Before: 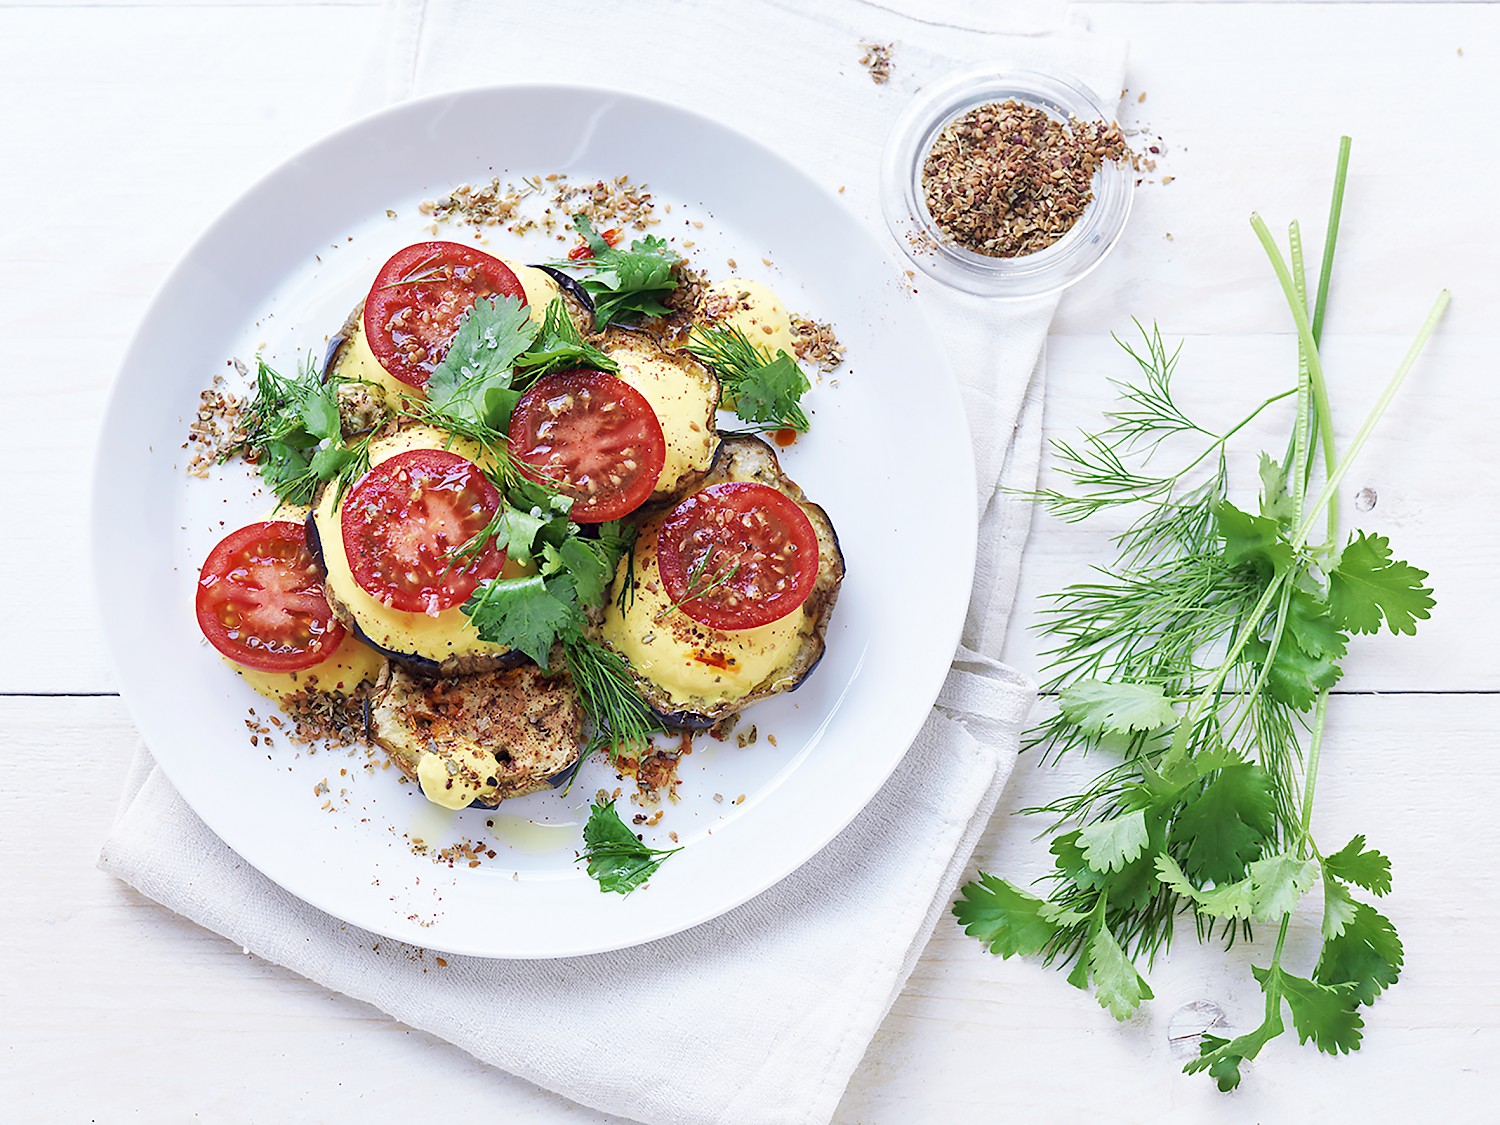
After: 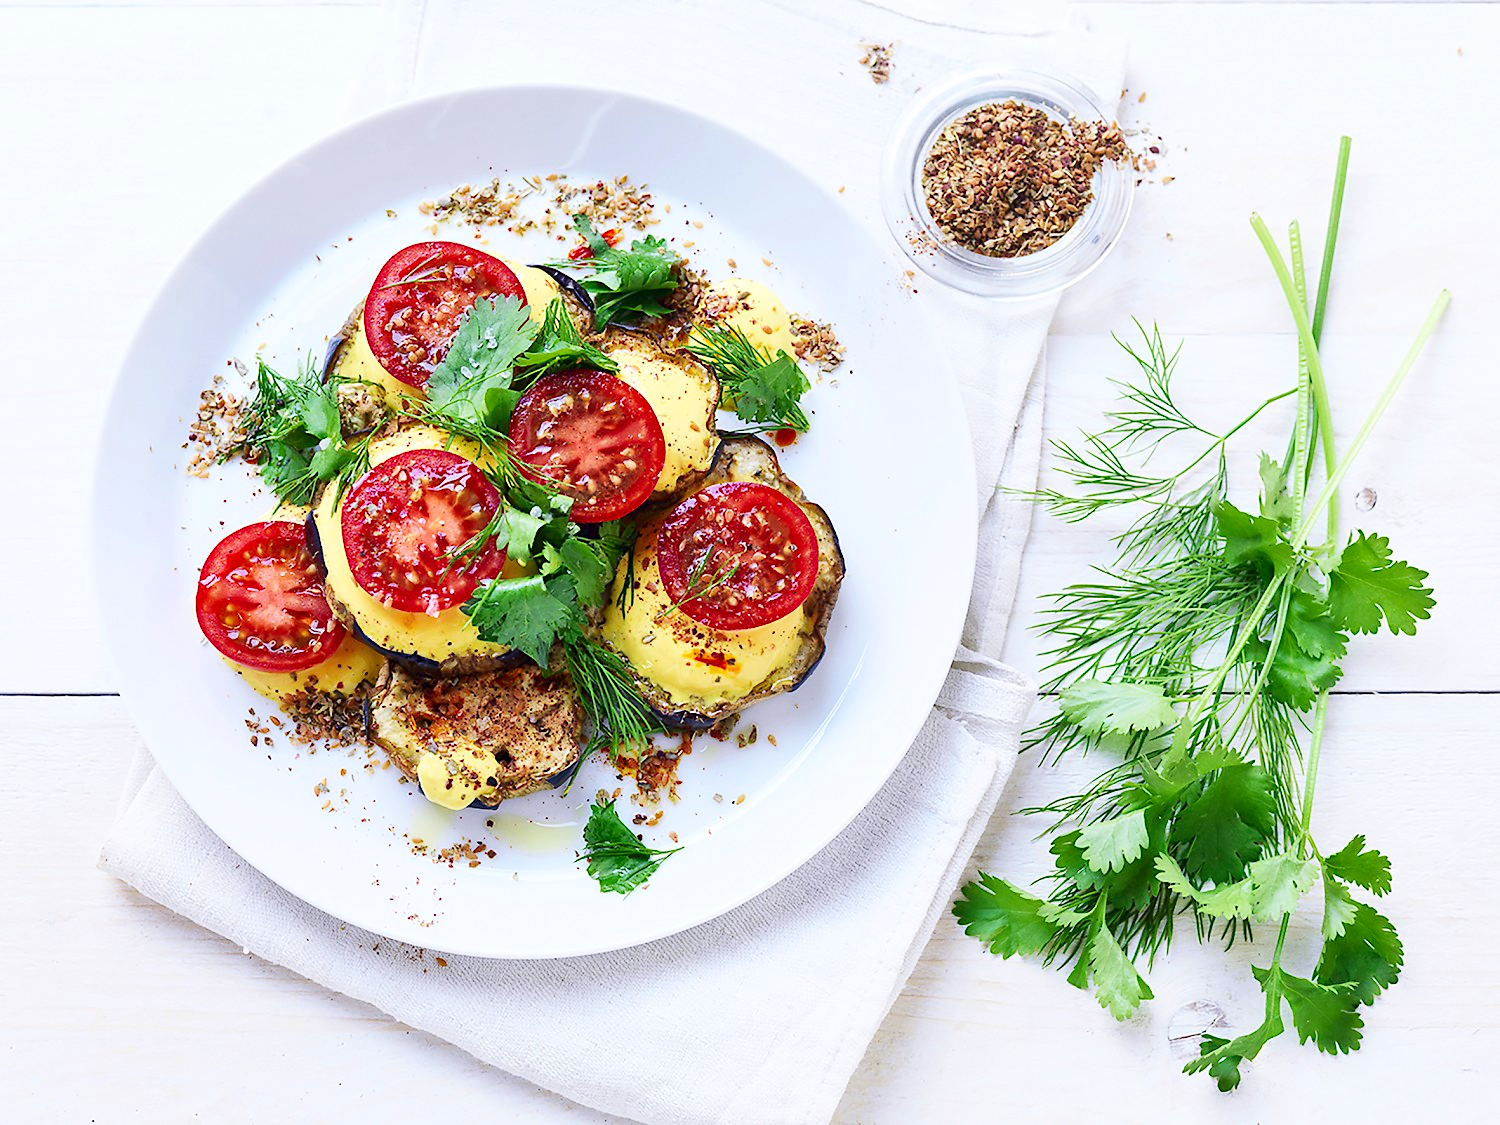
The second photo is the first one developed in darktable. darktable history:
white balance: emerald 1
contrast brightness saturation: contrast 0.18, saturation 0.3
